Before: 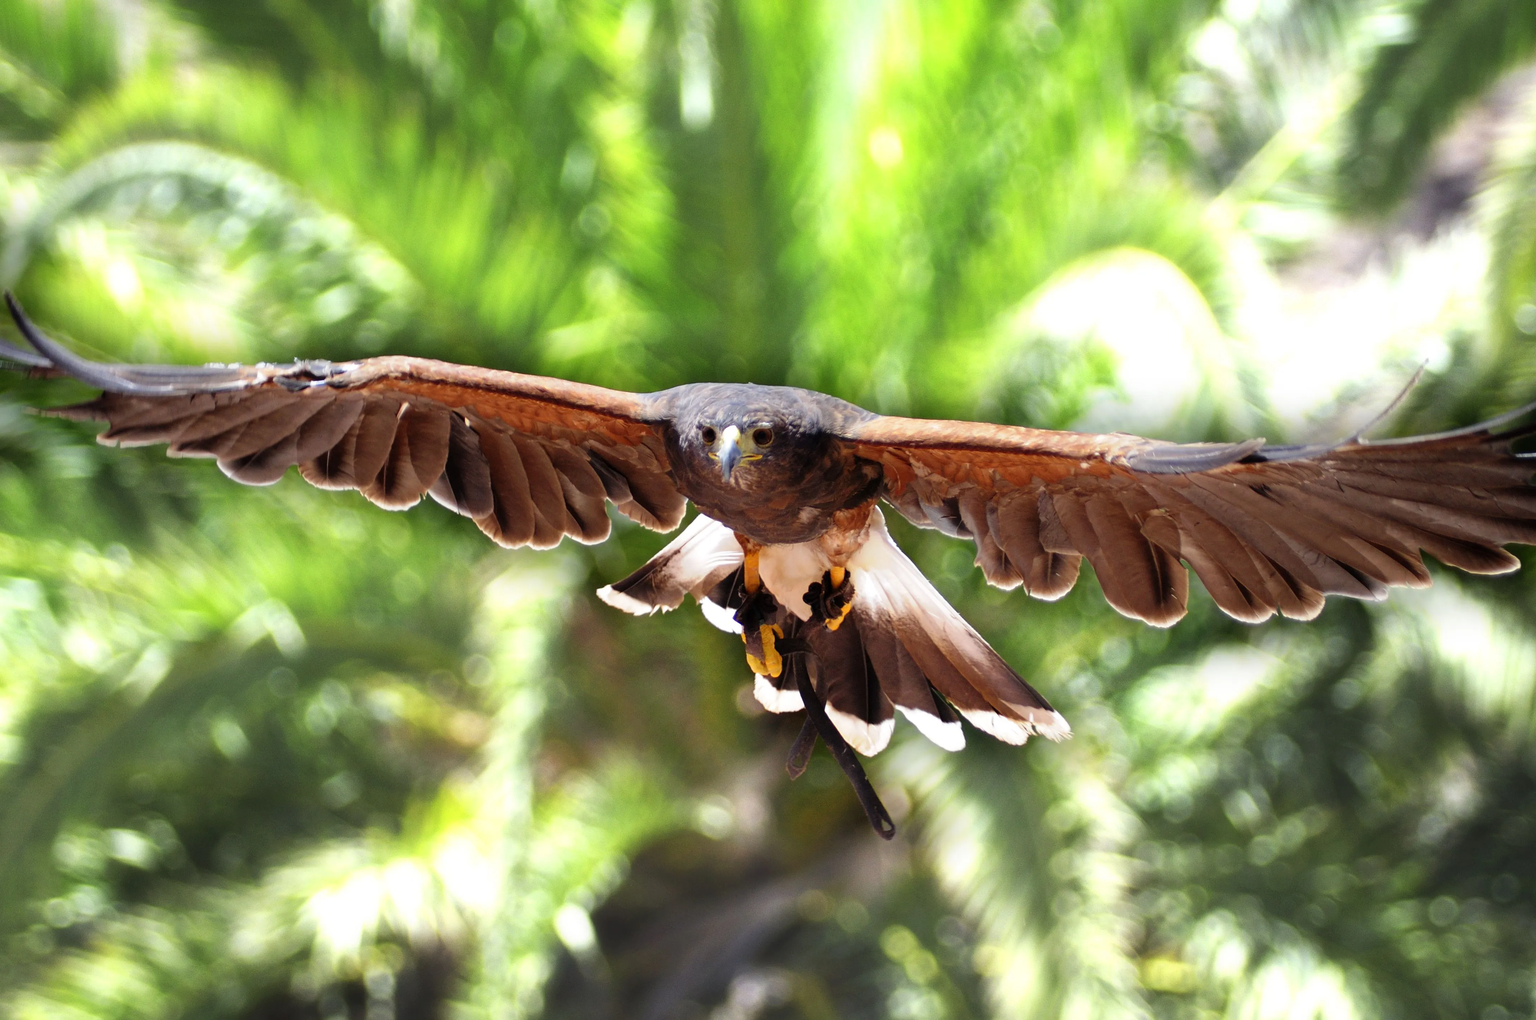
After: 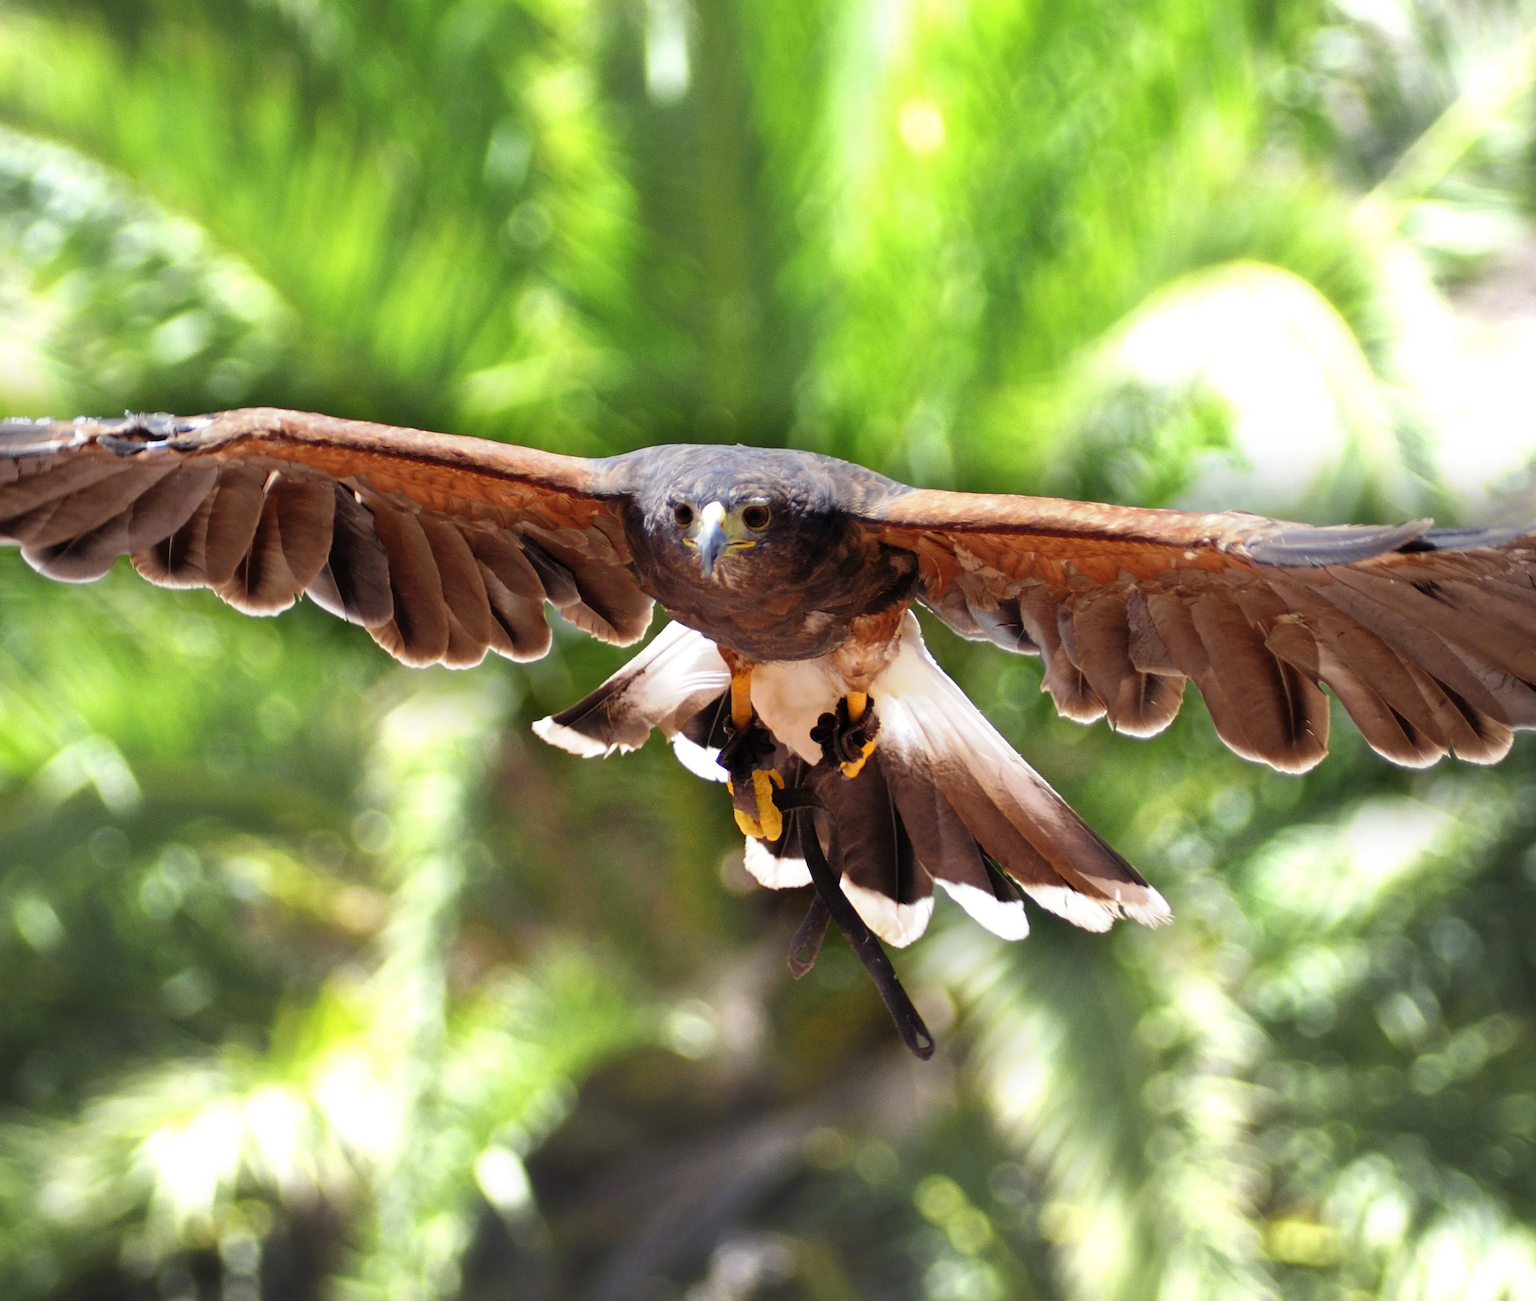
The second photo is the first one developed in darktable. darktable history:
crop and rotate: left 13.15%, top 5.251%, right 12.609%
shadows and highlights: shadows 25, highlights -25
